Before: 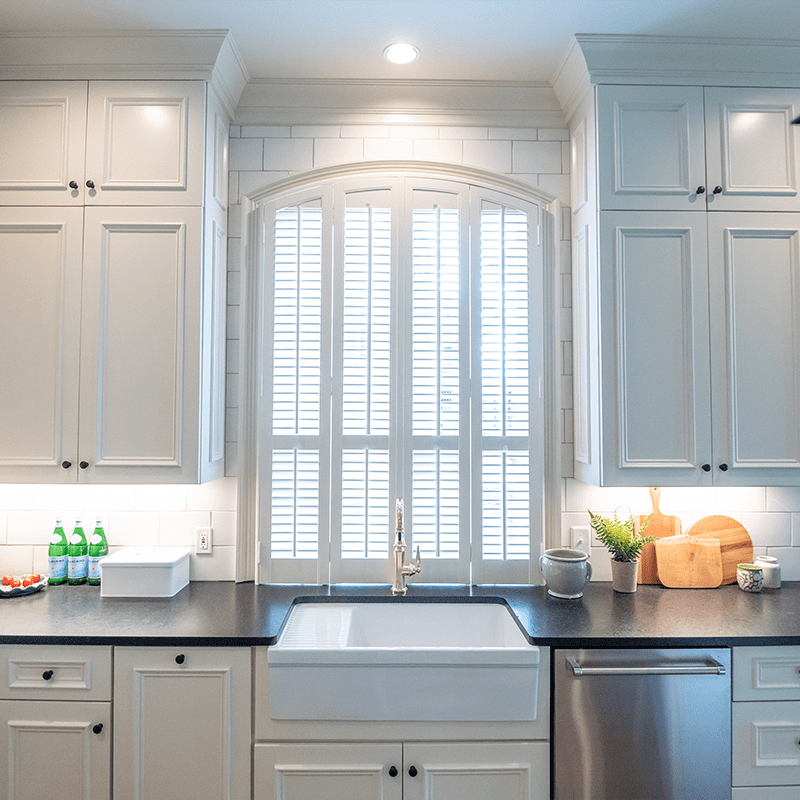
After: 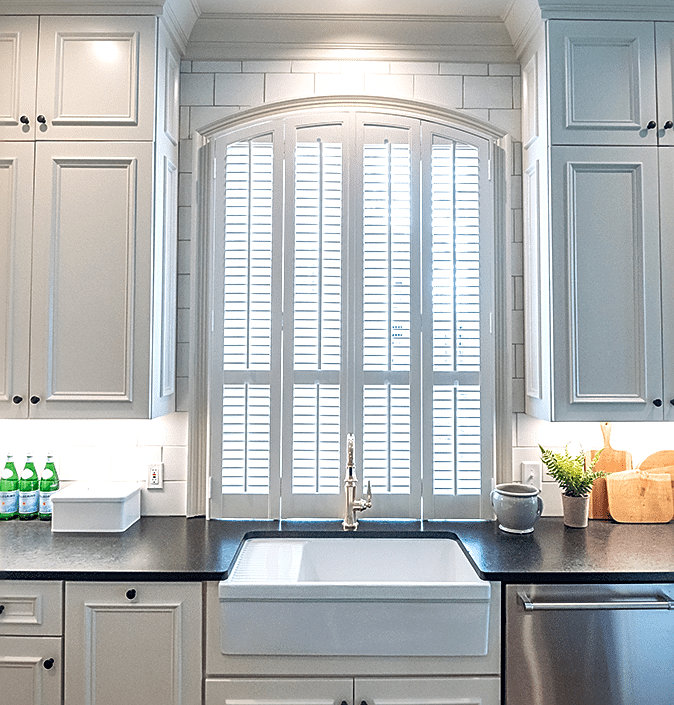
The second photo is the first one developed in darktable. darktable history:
crop: left 6.172%, top 8.223%, right 9.534%, bottom 3.639%
local contrast: mode bilateral grid, contrast 20, coarseness 49, detail 171%, midtone range 0.2
sharpen: on, module defaults
